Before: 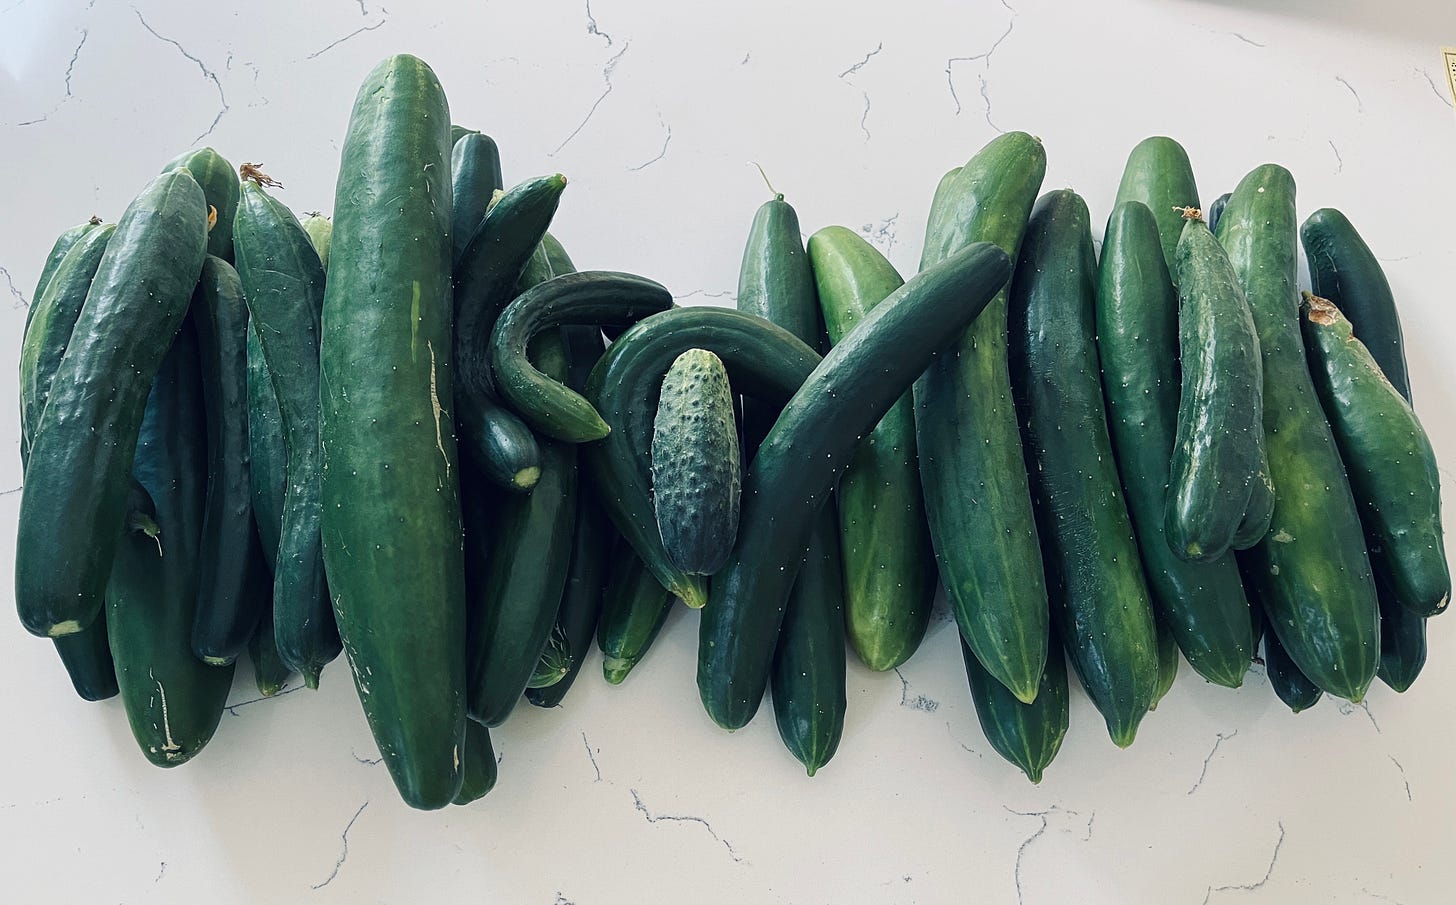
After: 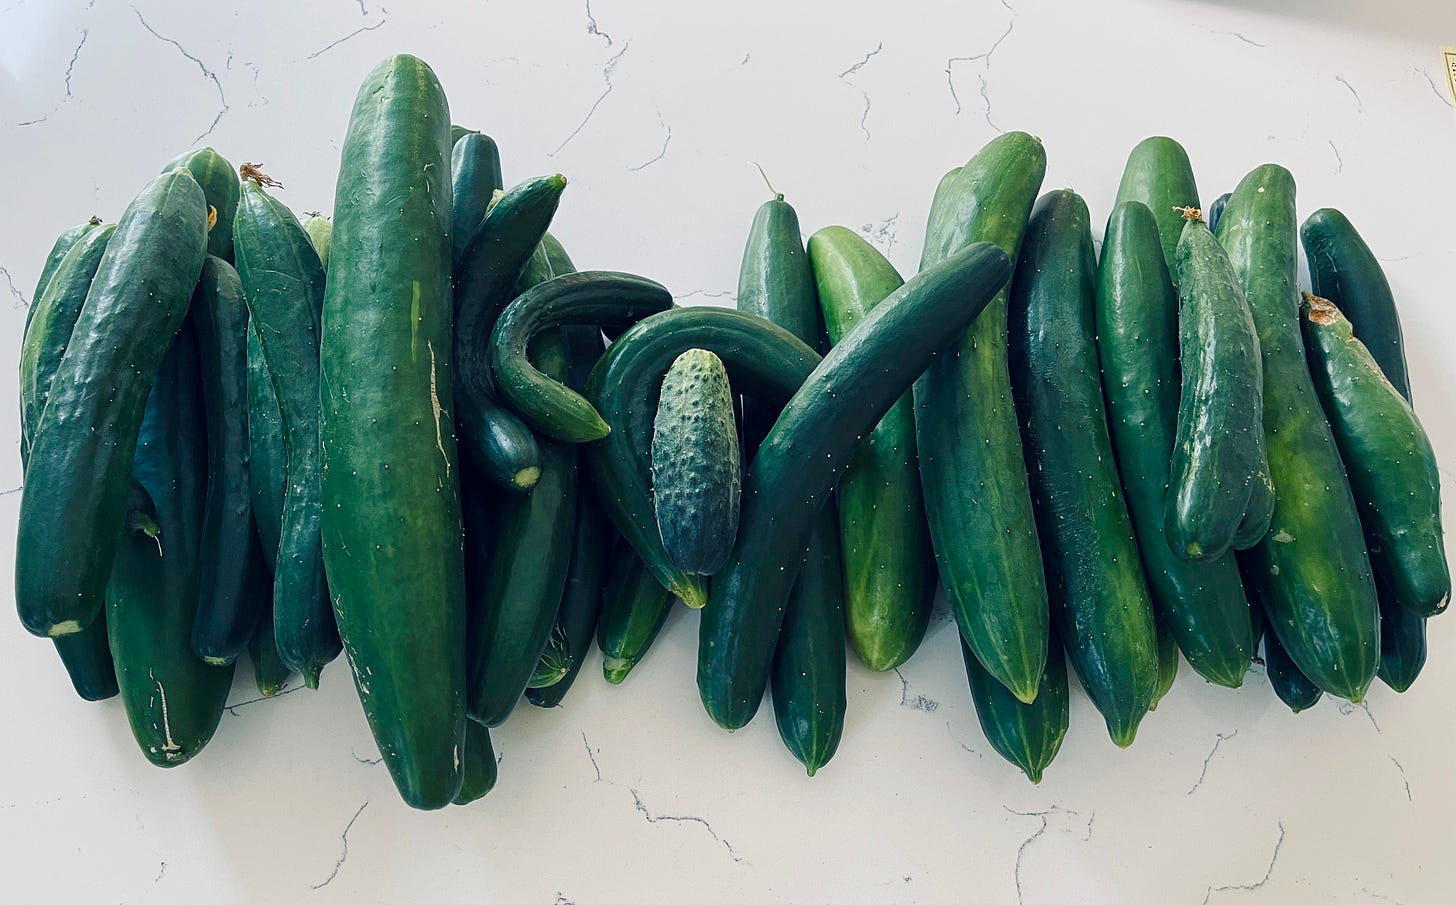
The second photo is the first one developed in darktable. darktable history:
color balance rgb: perceptual saturation grading › global saturation 27.545%, perceptual saturation grading › highlights -25.095%, perceptual saturation grading › shadows 25.253%
